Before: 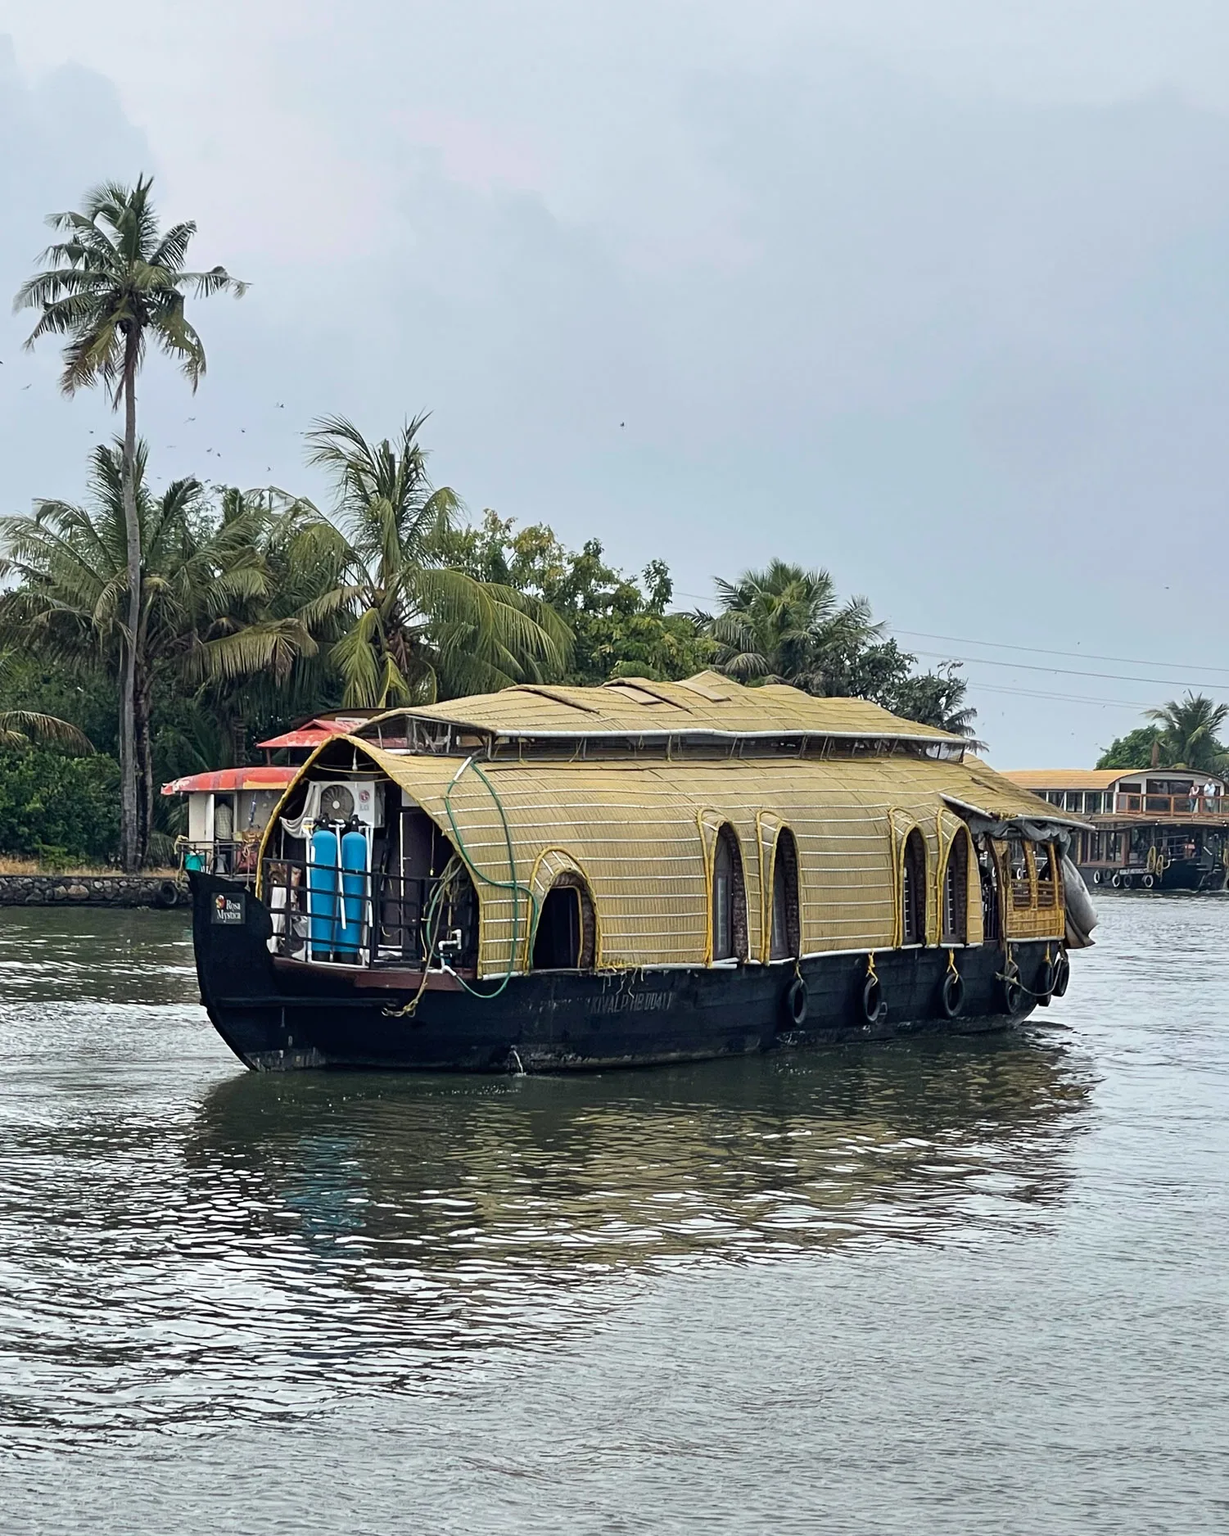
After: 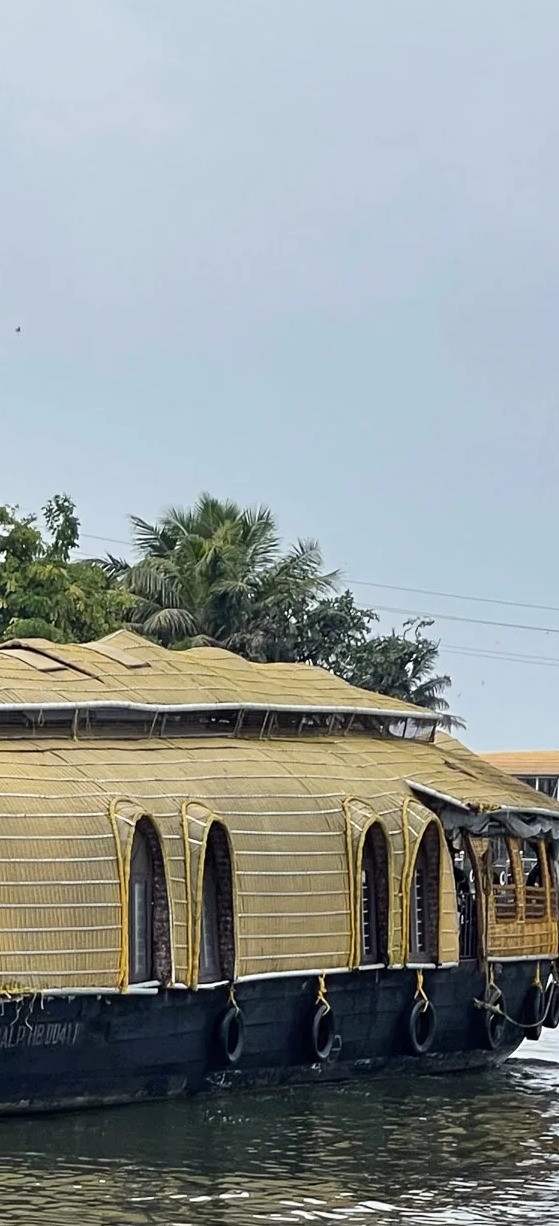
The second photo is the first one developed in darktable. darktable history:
crop and rotate: left 49.469%, top 10.085%, right 13.235%, bottom 24.527%
